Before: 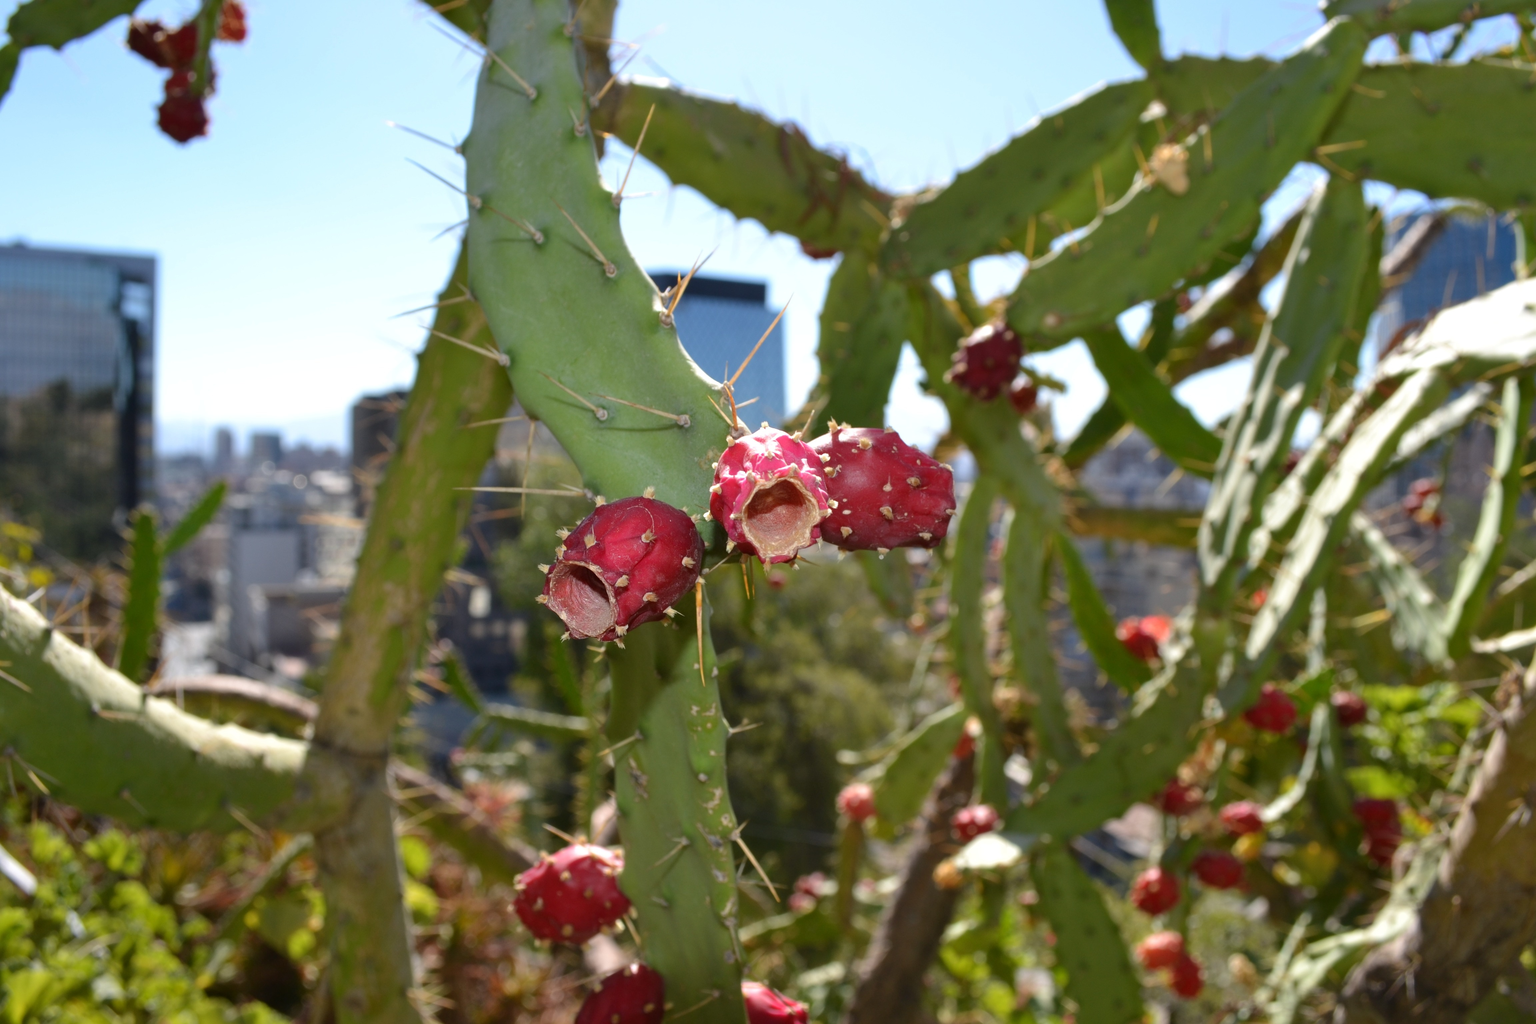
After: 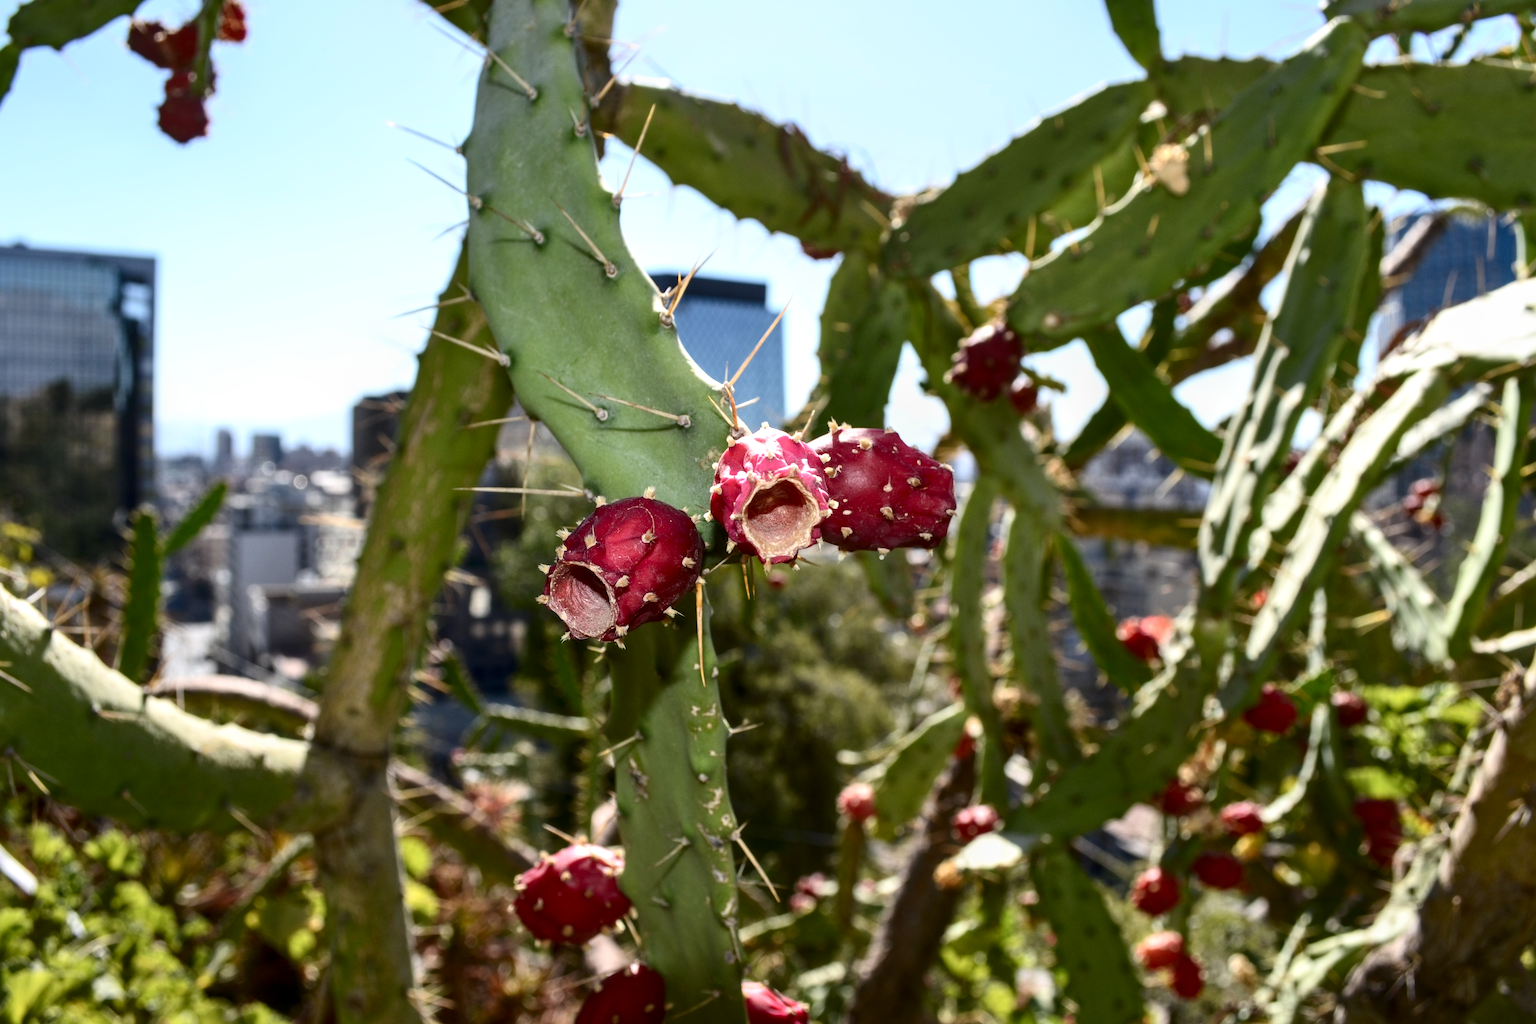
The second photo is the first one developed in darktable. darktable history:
local contrast: detail 130%
contrast brightness saturation: contrast 0.286
